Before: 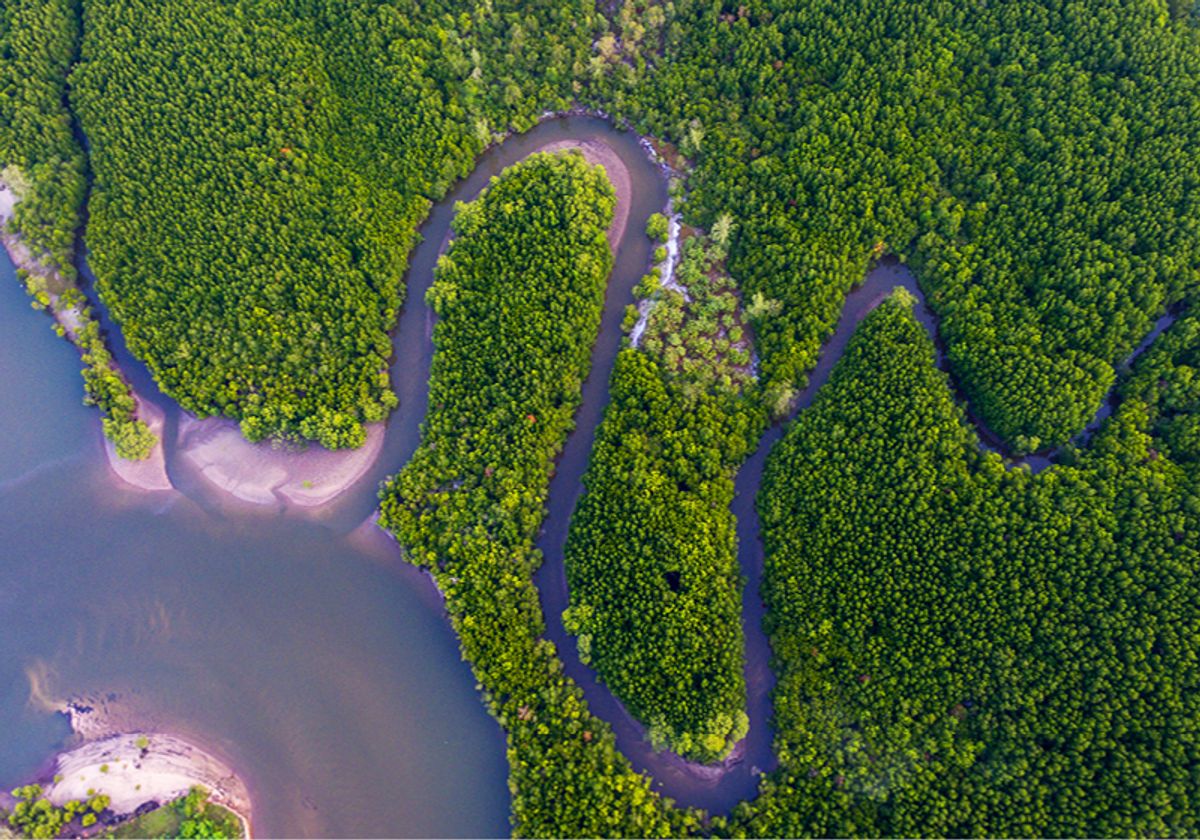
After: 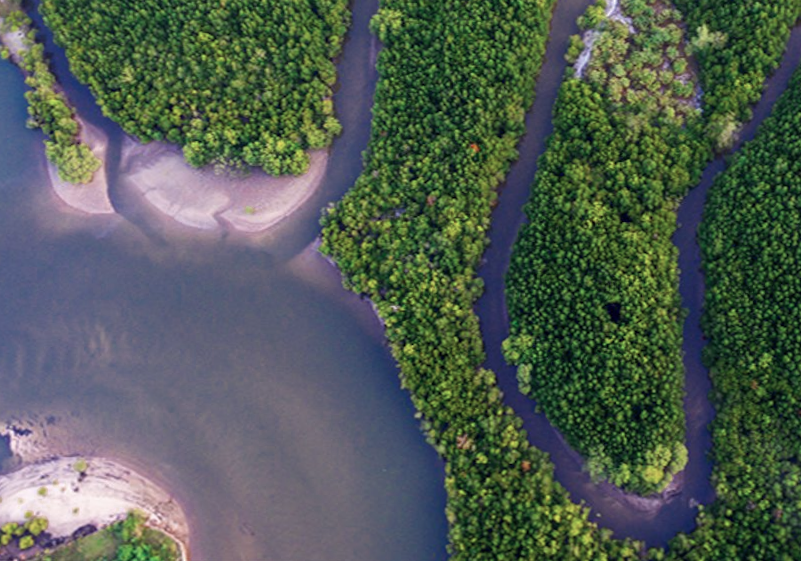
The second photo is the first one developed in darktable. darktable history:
color zones: curves: ch0 [(0, 0.5) (0.125, 0.4) (0.25, 0.5) (0.375, 0.4) (0.5, 0.4) (0.625, 0.35) (0.75, 0.35) (0.875, 0.5)]; ch1 [(0, 0.35) (0.125, 0.45) (0.25, 0.35) (0.375, 0.35) (0.5, 0.35) (0.625, 0.35) (0.75, 0.45) (0.875, 0.35)]; ch2 [(0, 0.6) (0.125, 0.5) (0.25, 0.5) (0.375, 0.6) (0.5, 0.6) (0.625, 0.5) (0.75, 0.5) (0.875, 0.5)]
crop and rotate: angle -0.82°, left 3.85%, top 31.828%, right 27.992%
